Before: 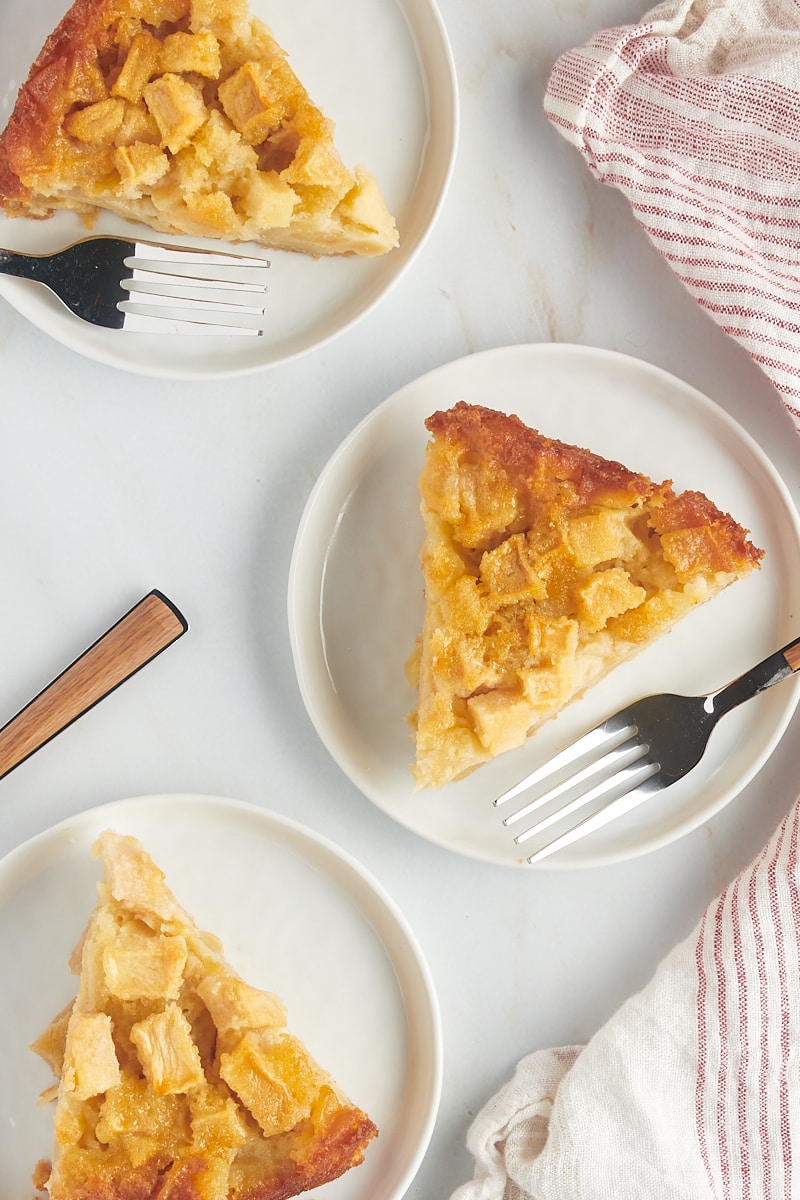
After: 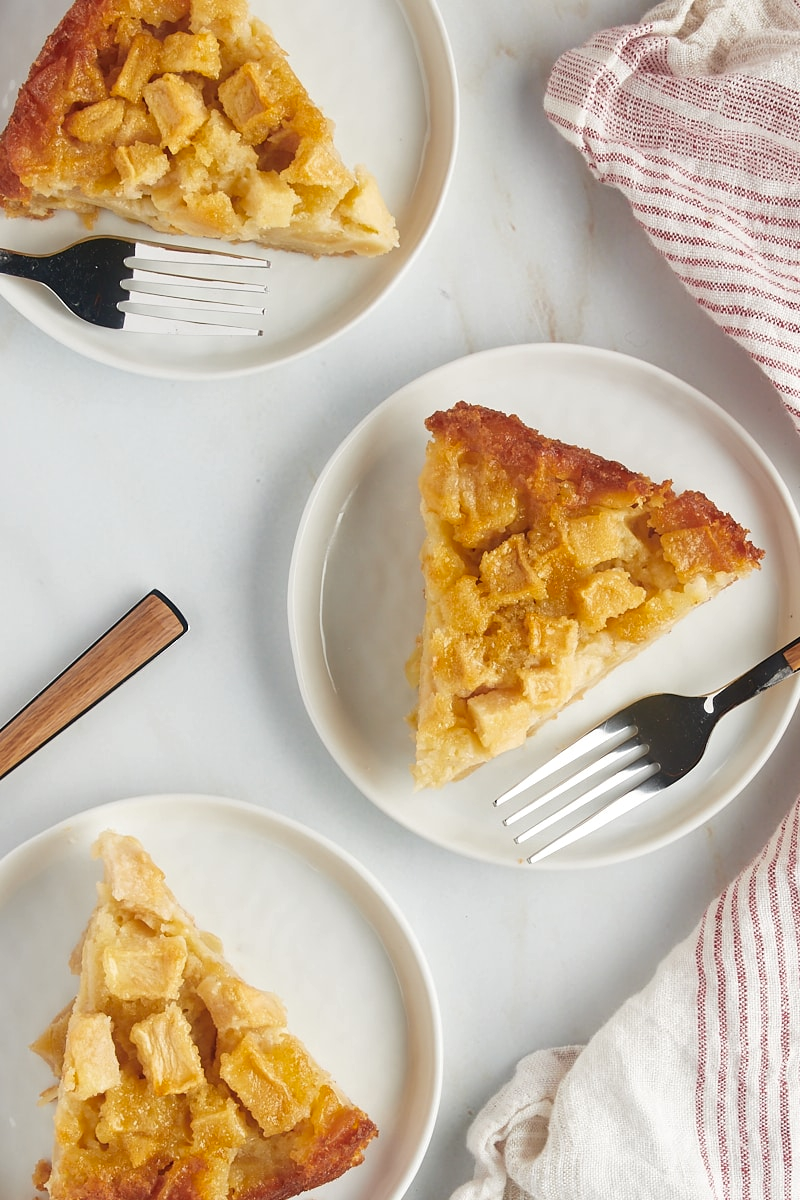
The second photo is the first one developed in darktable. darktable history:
contrast brightness saturation: brightness -0.099
